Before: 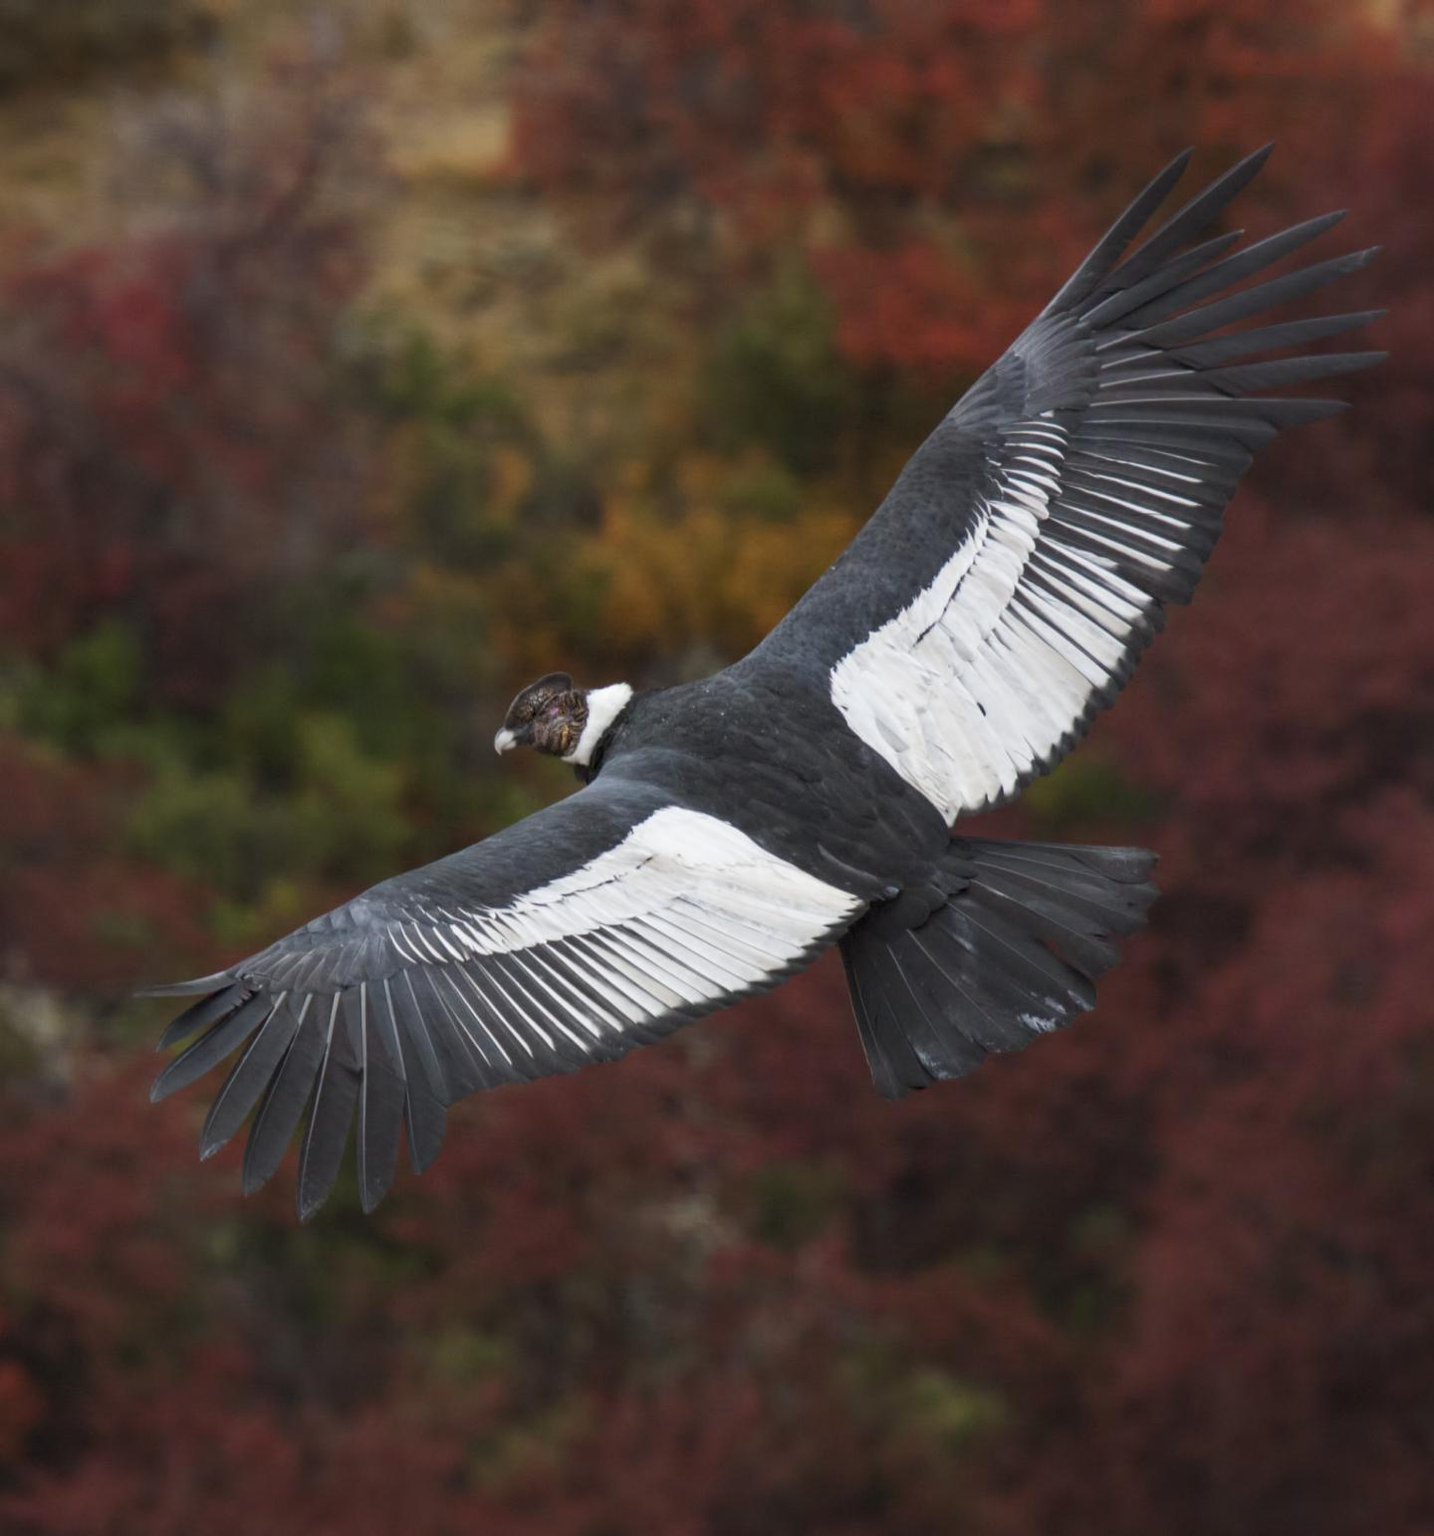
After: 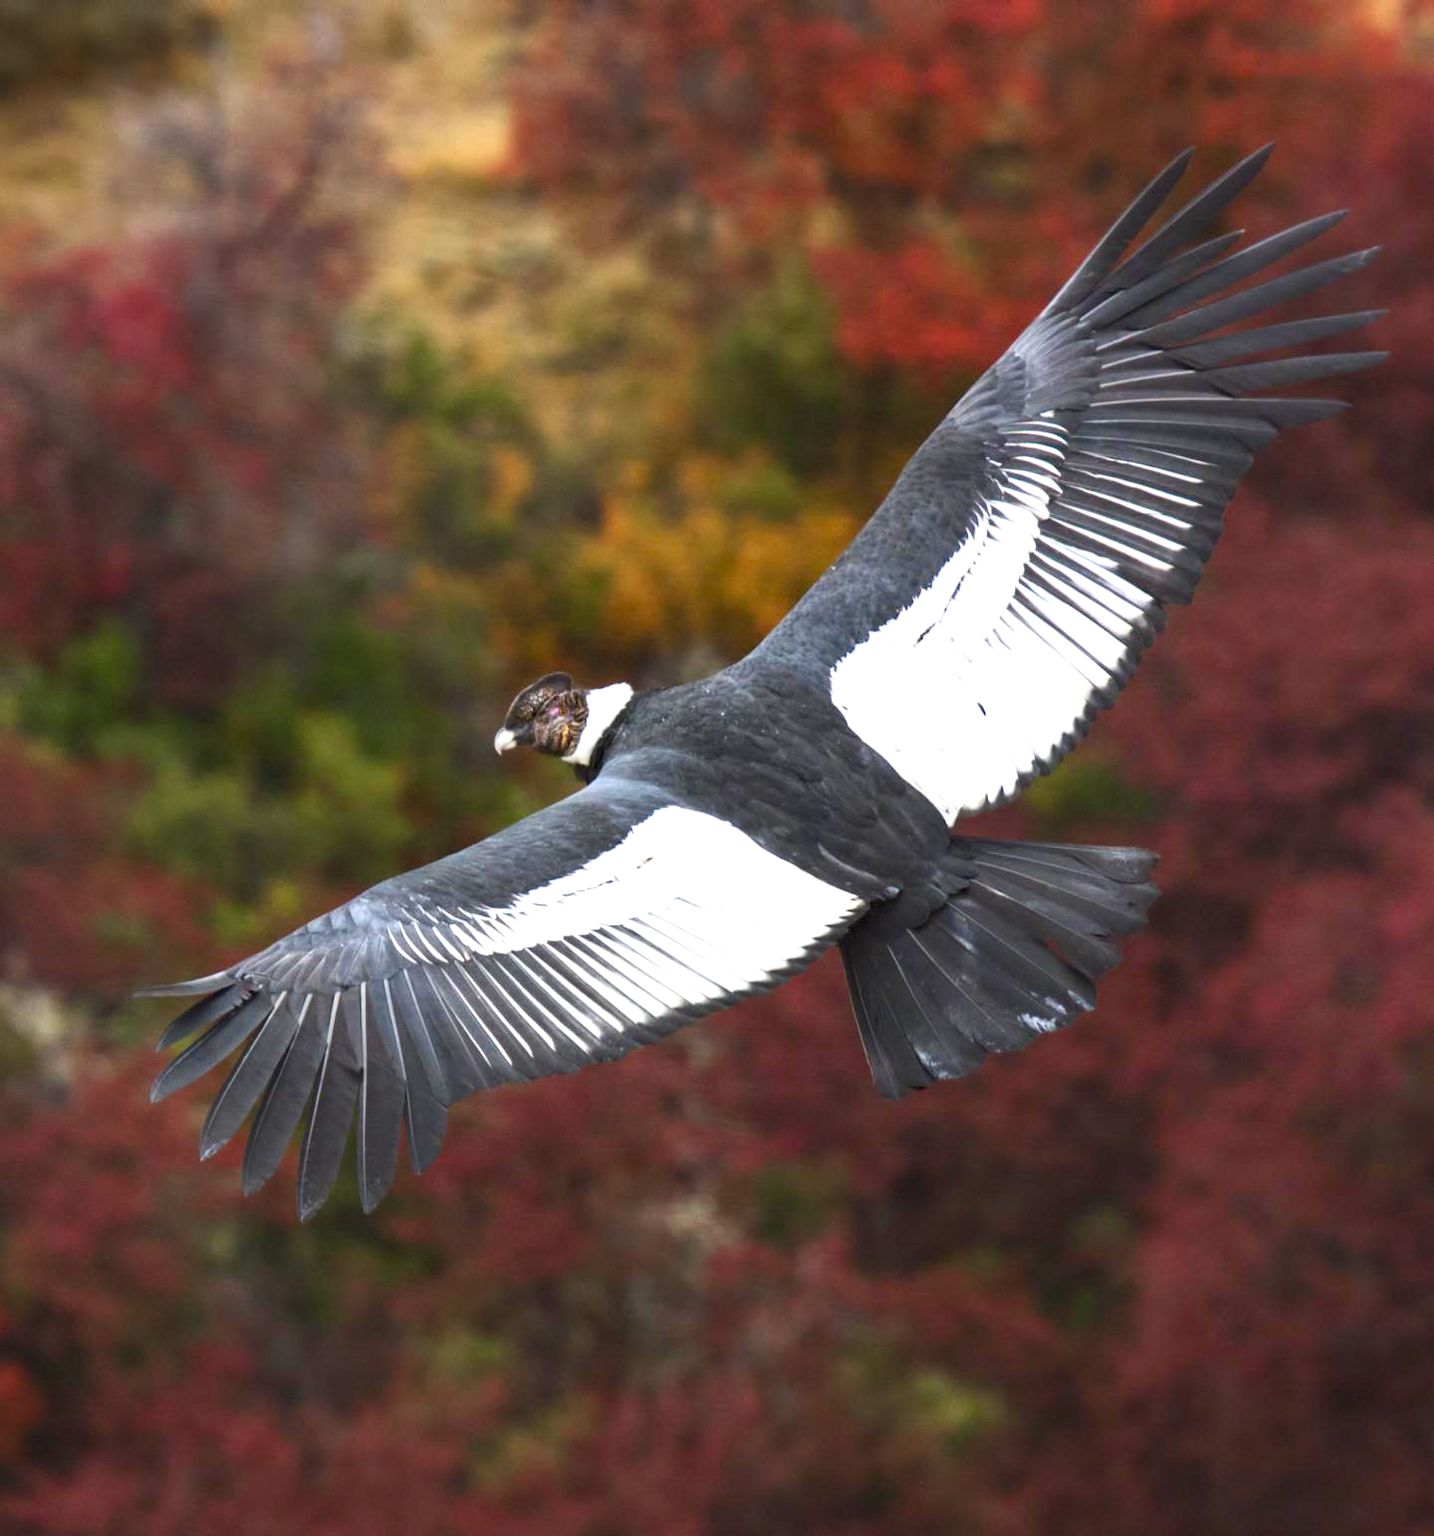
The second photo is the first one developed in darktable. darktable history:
exposure: black level correction 0, exposure 1.022 EV, compensate exposure bias true, compensate highlight preservation false
contrast brightness saturation: contrast 0.174, saturation 0.308
